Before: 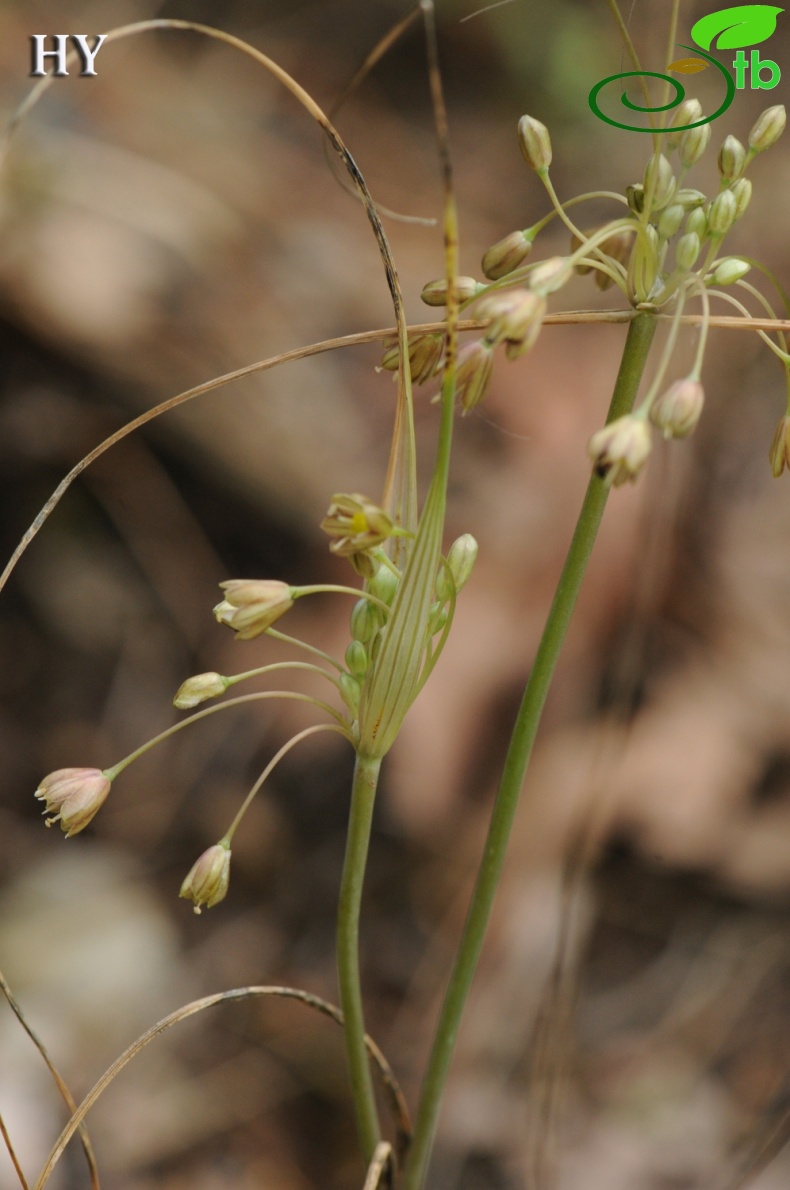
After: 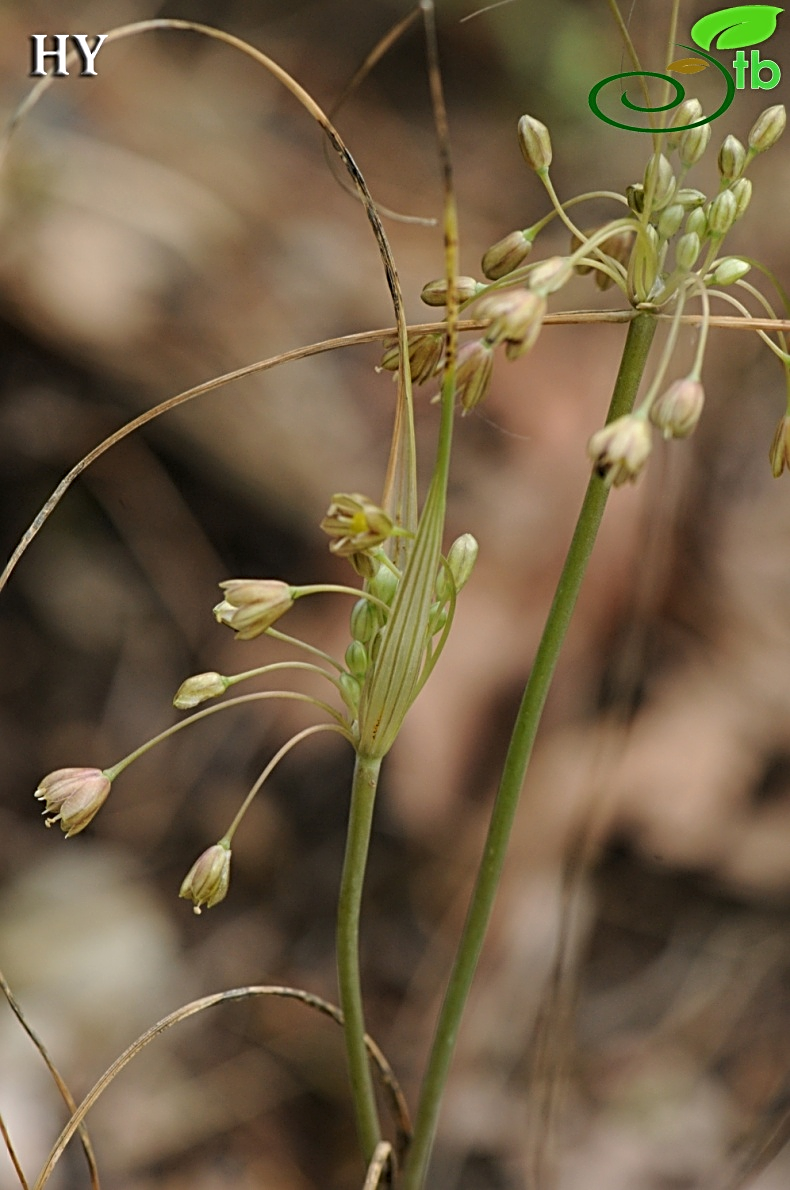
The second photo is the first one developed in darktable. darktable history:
sharpen: radius 2.584, amount 0.688
local contrast: highlights 100%, shadows 100%, detail 120%, midtone range 0.2
